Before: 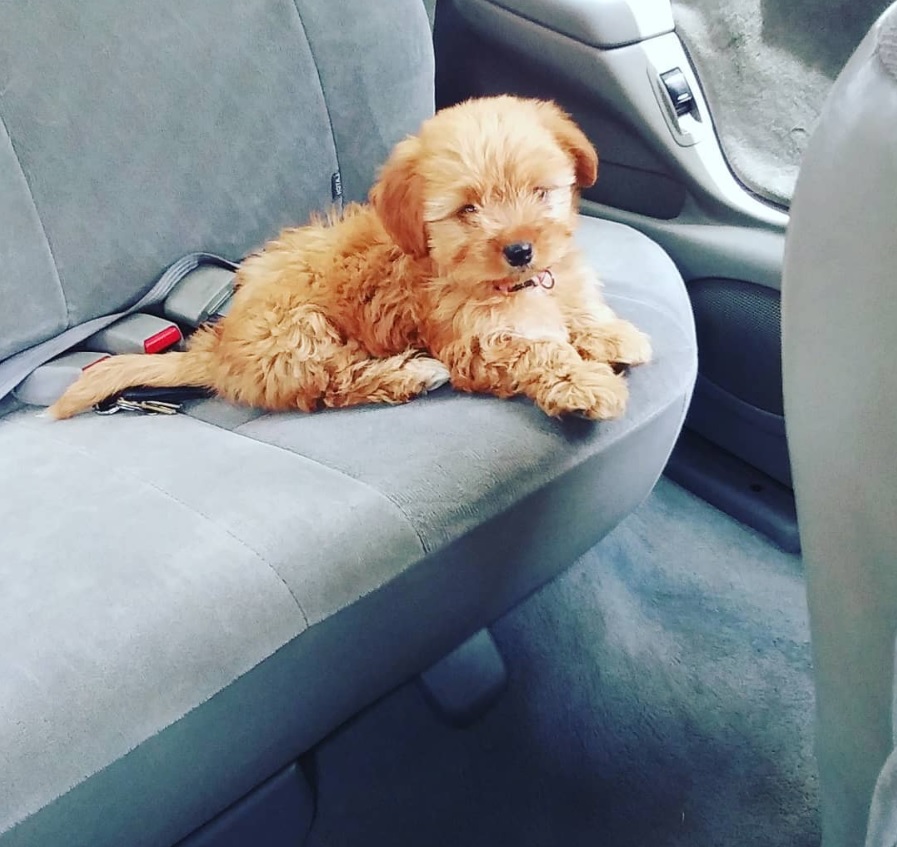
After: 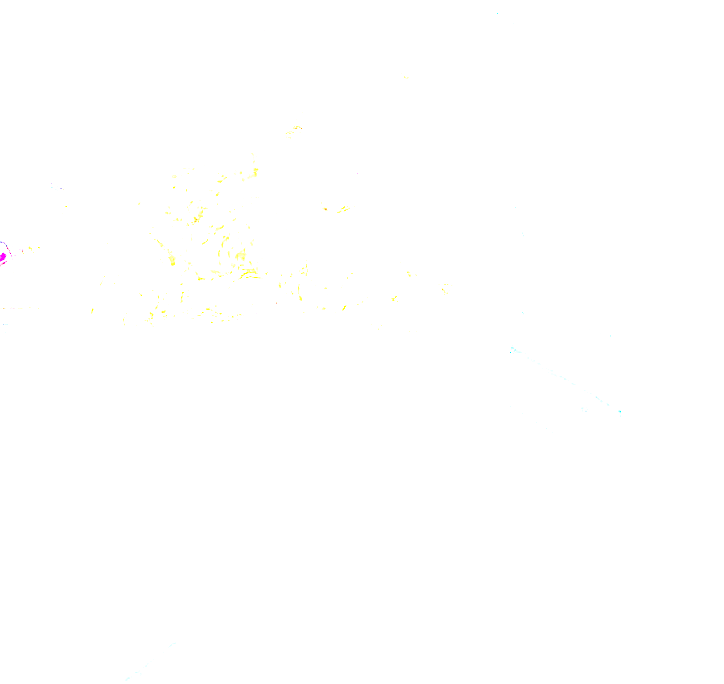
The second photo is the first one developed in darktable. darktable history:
crop: left 19.241%, top 9.391%, right 0%, bottom 9.777%
color balance rgb: highlights gain › chroma 3.103%, highlights gain › hue 78.44°, perceptual saturation grading › global saturation 0.739%, global vibrance 20%
exposure: exposure 7.965 EV, compensate highlight preservation false
